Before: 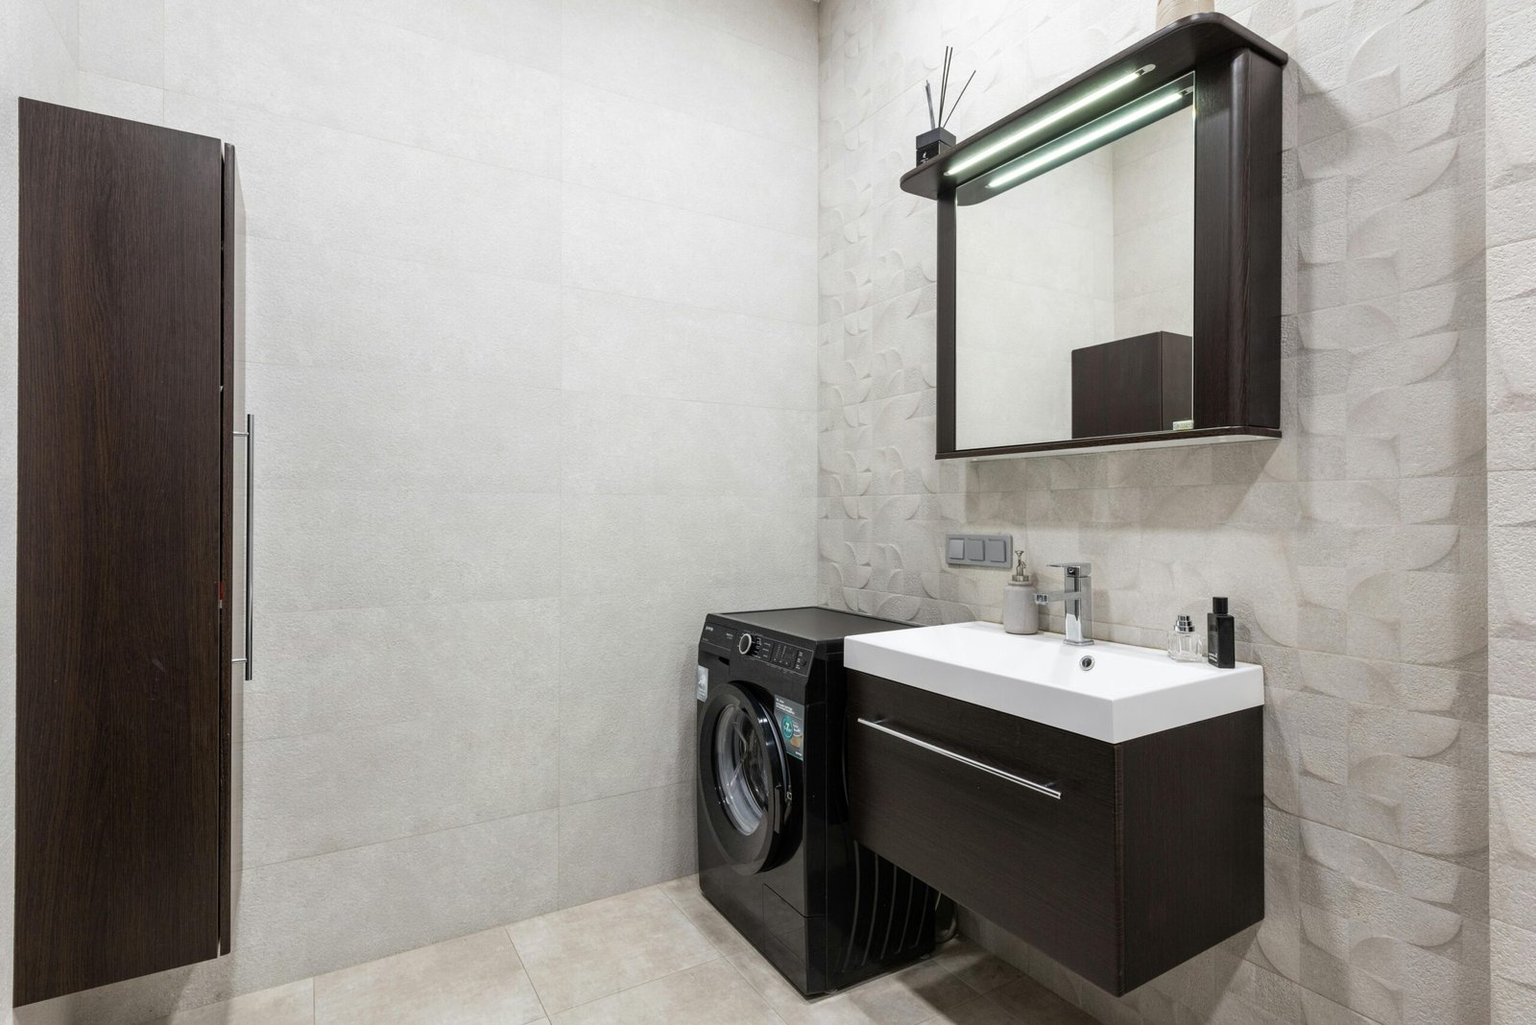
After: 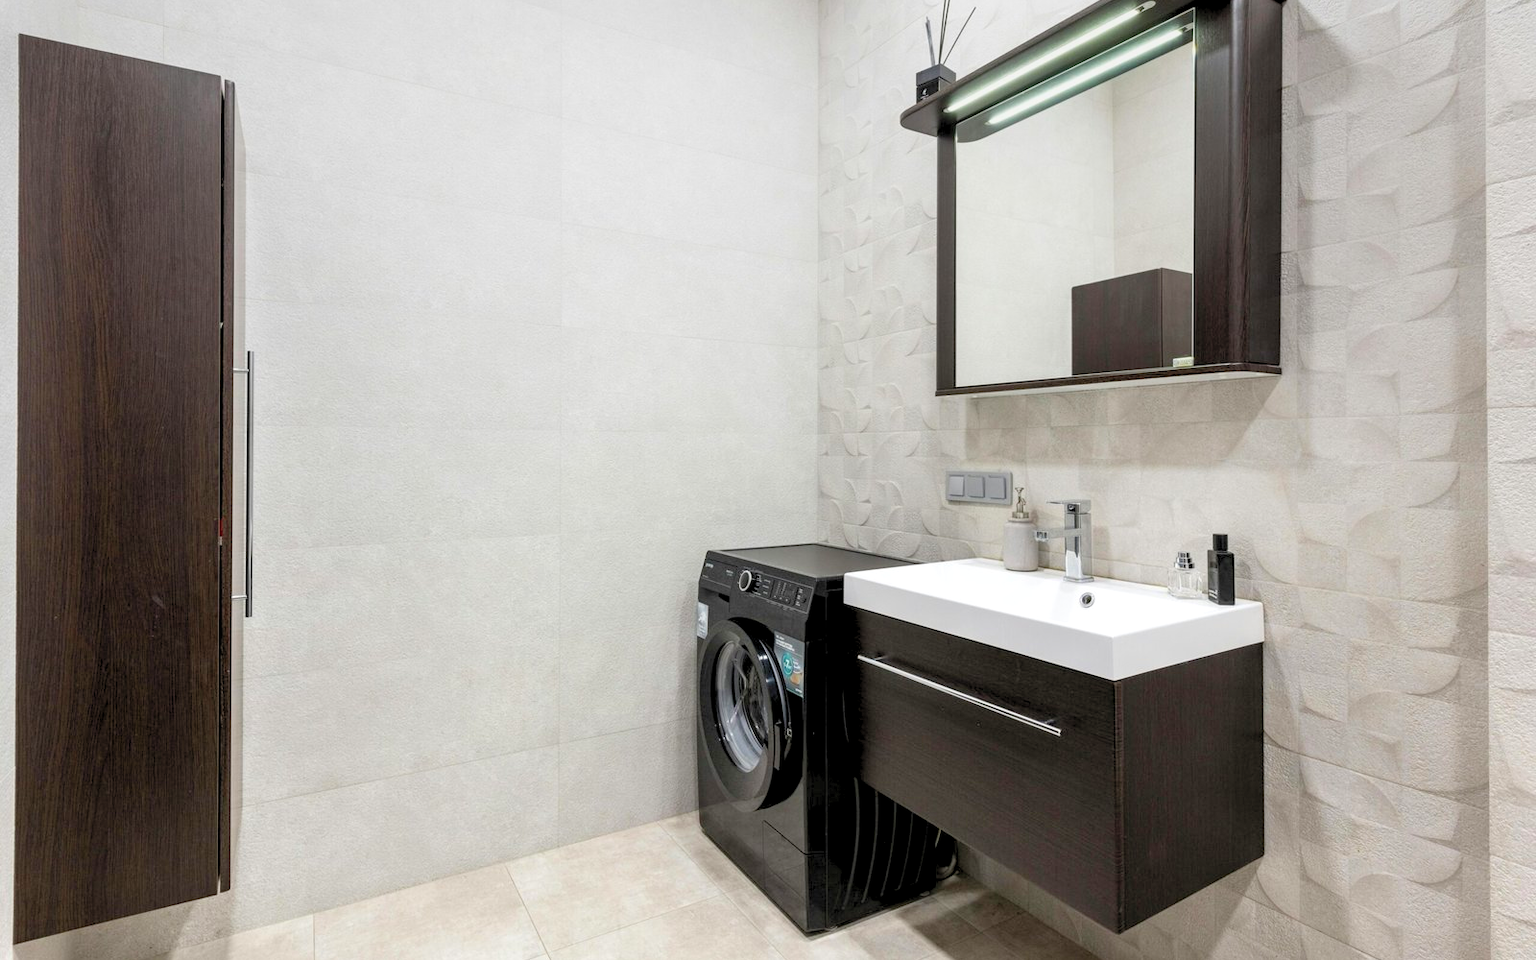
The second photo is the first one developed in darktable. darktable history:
levels: black 3.83%, white 90.64%, levels [0.044, 0.416, 0.908]
graduated density: on, module defaults
crop and rotate: top 6.25%
